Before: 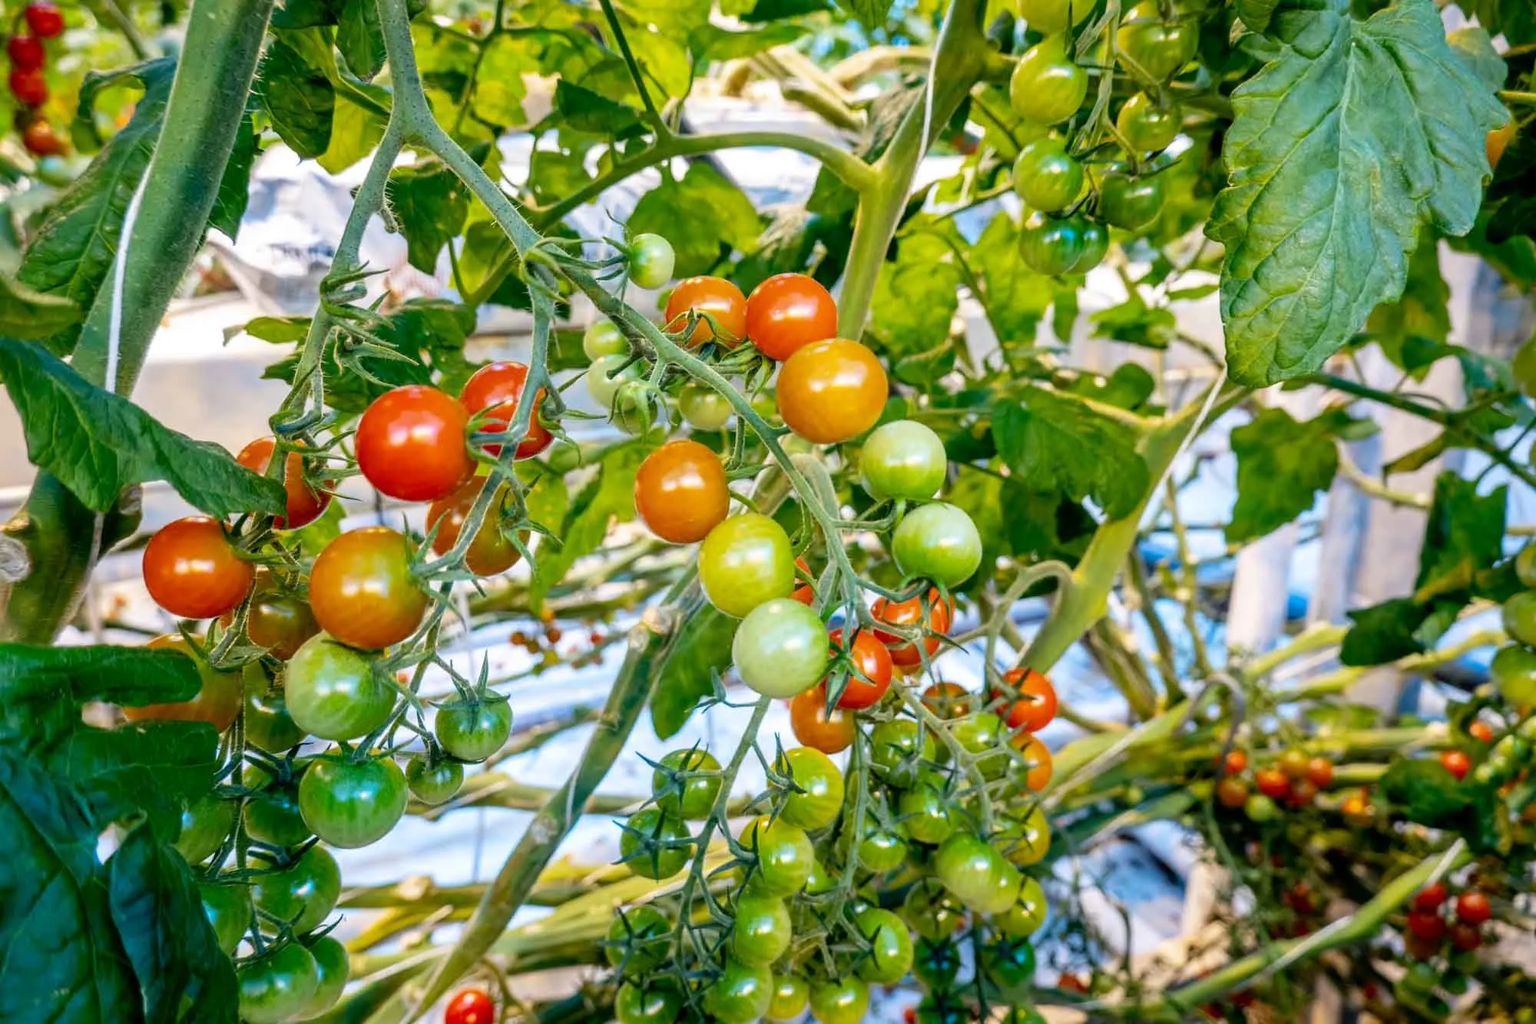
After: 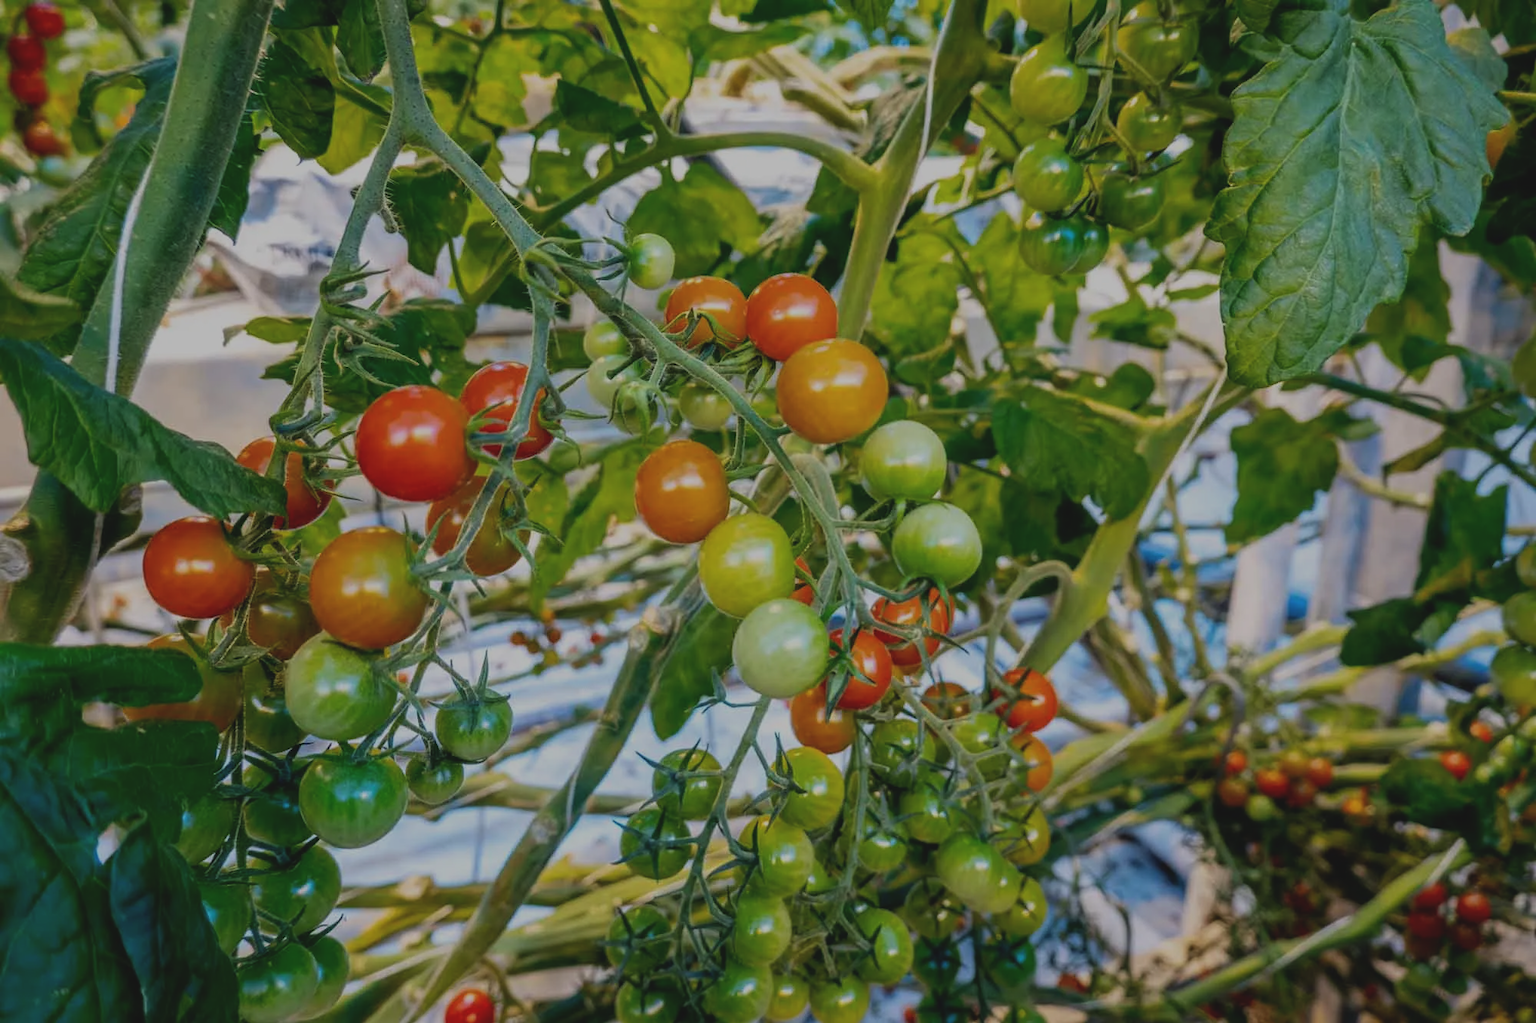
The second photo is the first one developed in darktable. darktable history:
exposure: black level correction -0.016, exposure -1.083 EV, compensate highlight preservation false
